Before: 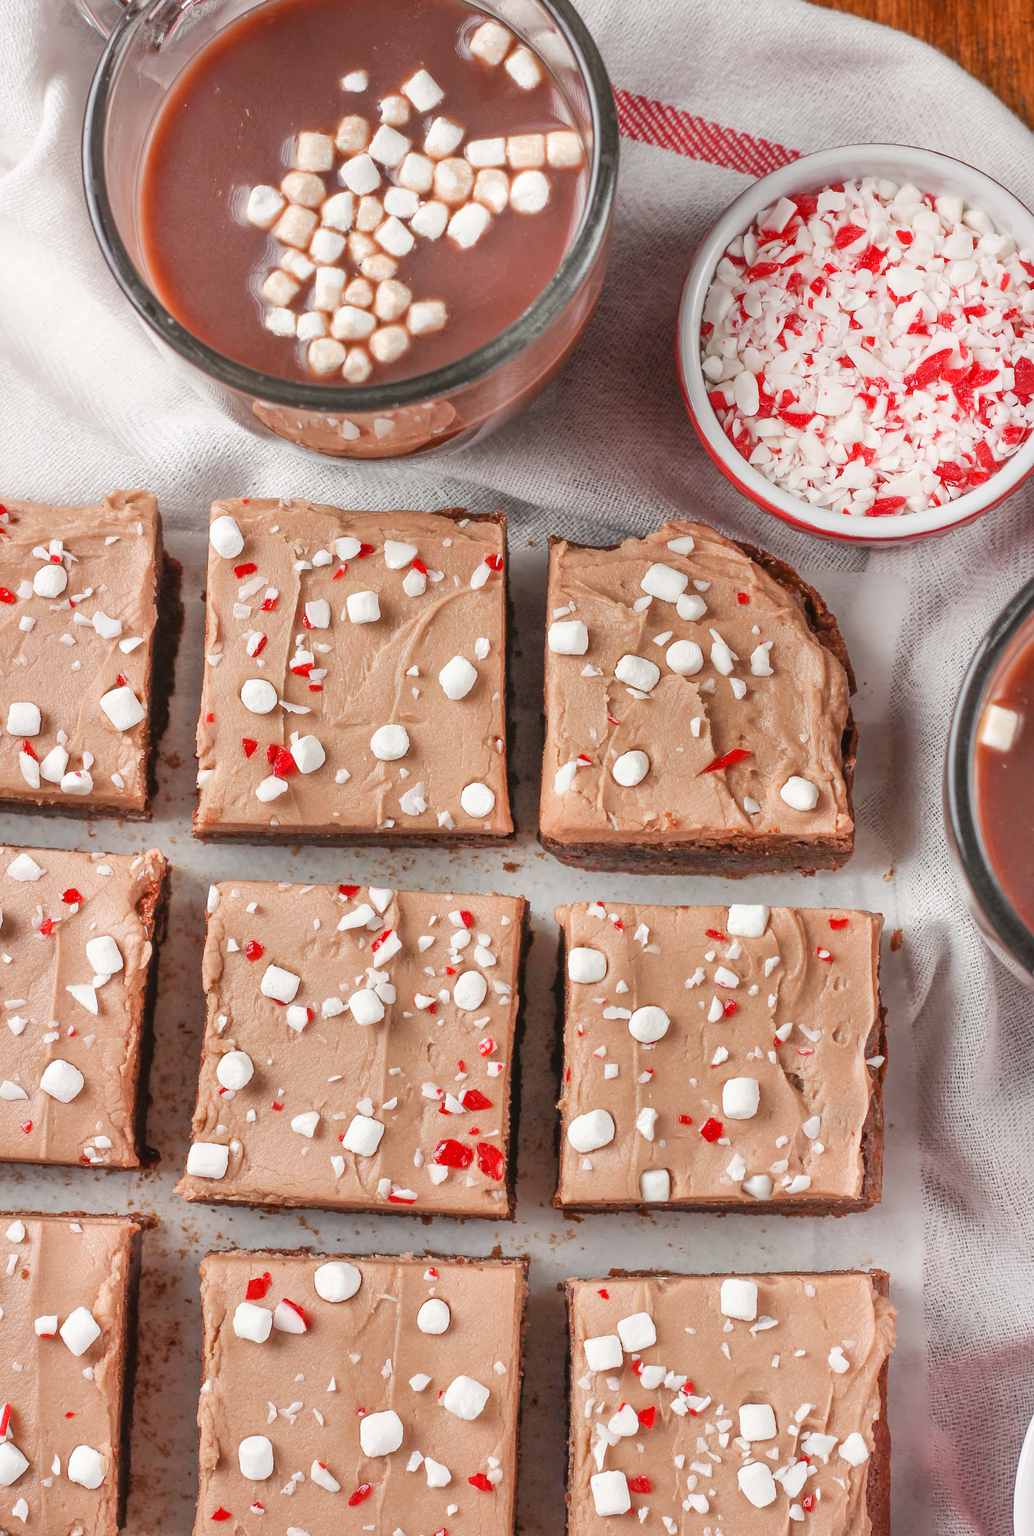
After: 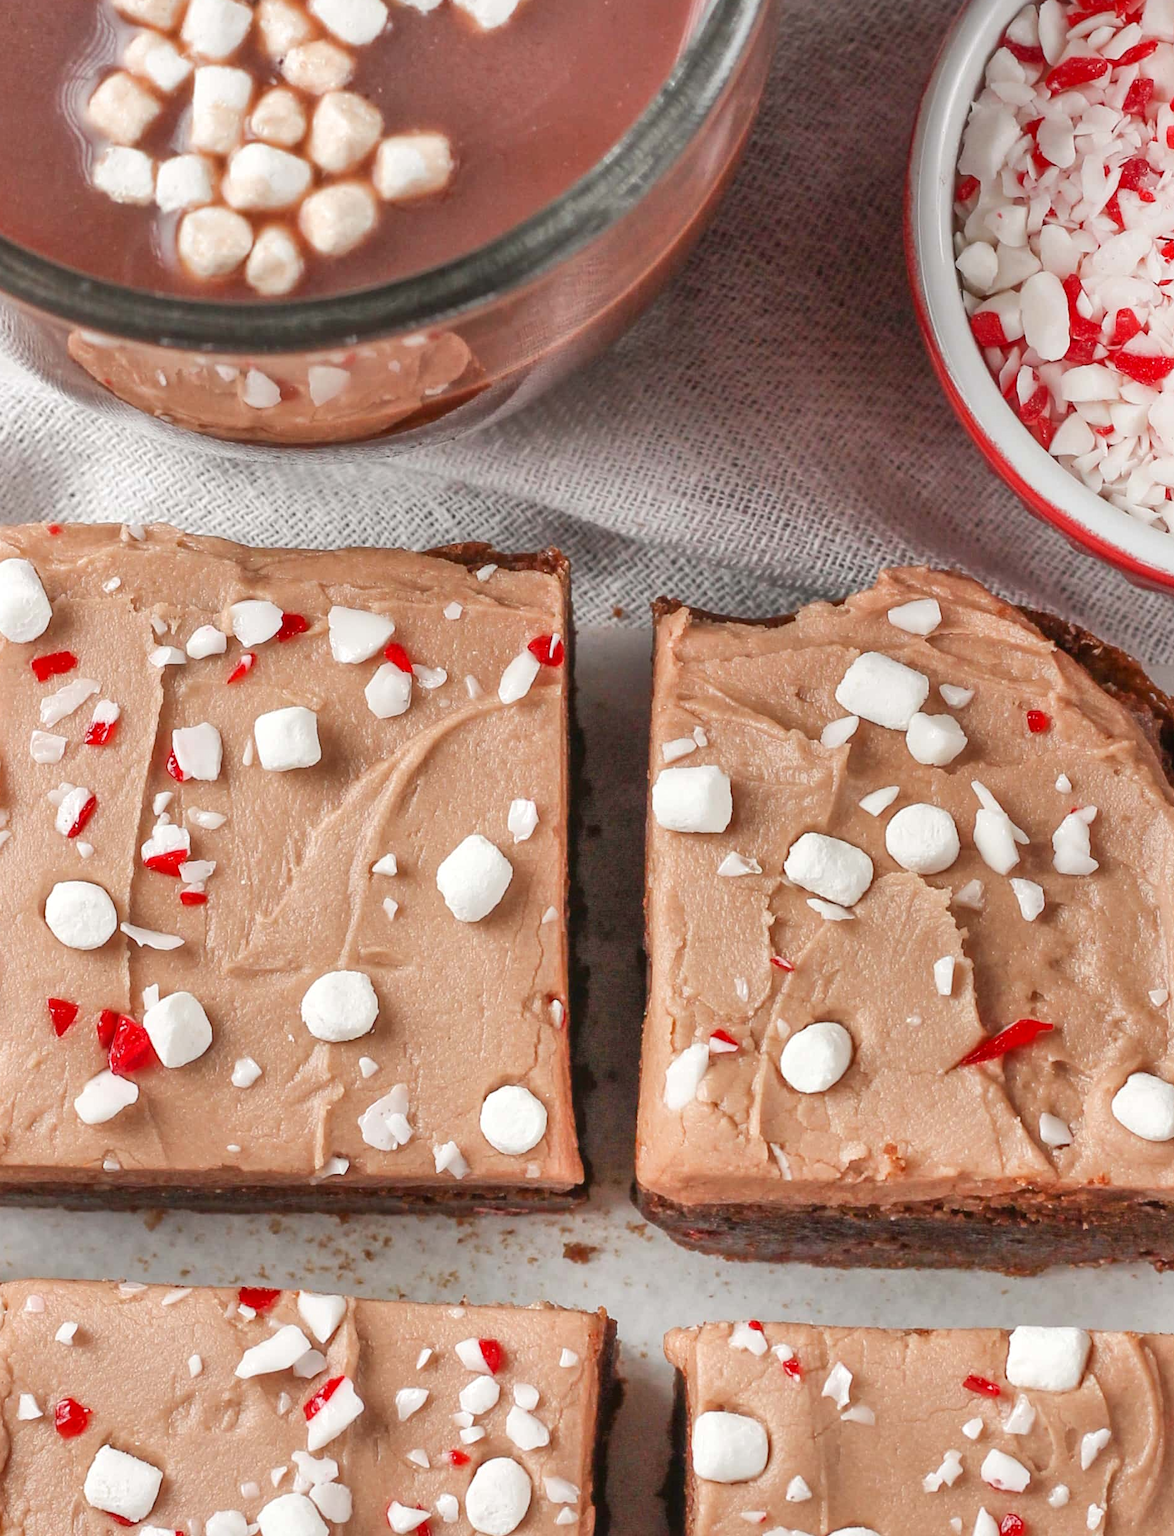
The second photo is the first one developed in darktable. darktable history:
crop: left 21.116%, top 15.214%, right 21.428%, bottom 34.179%
local contrast: mode bilateral grid, contrast 20, coarseness 49, detail 120%, midtone range 0.2
